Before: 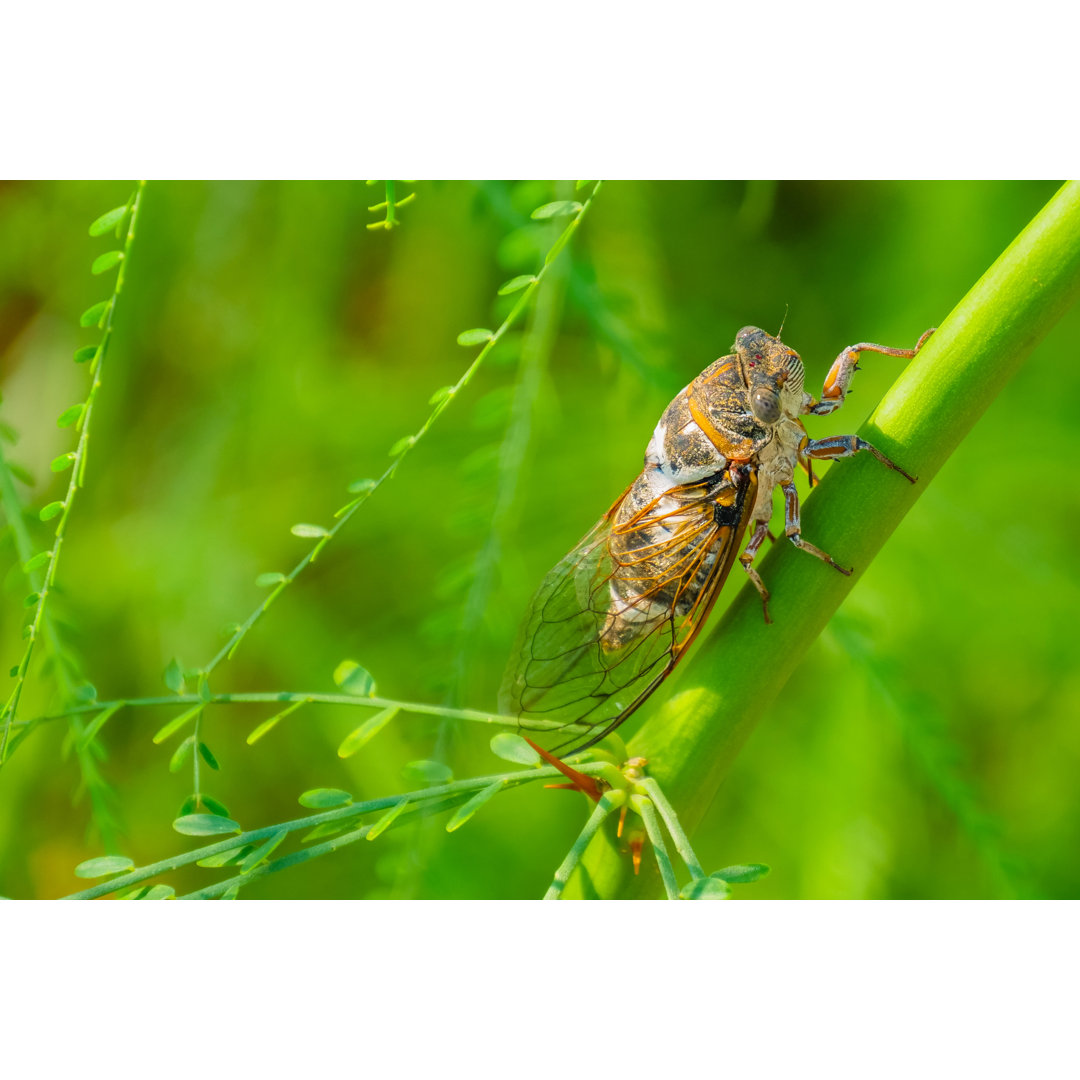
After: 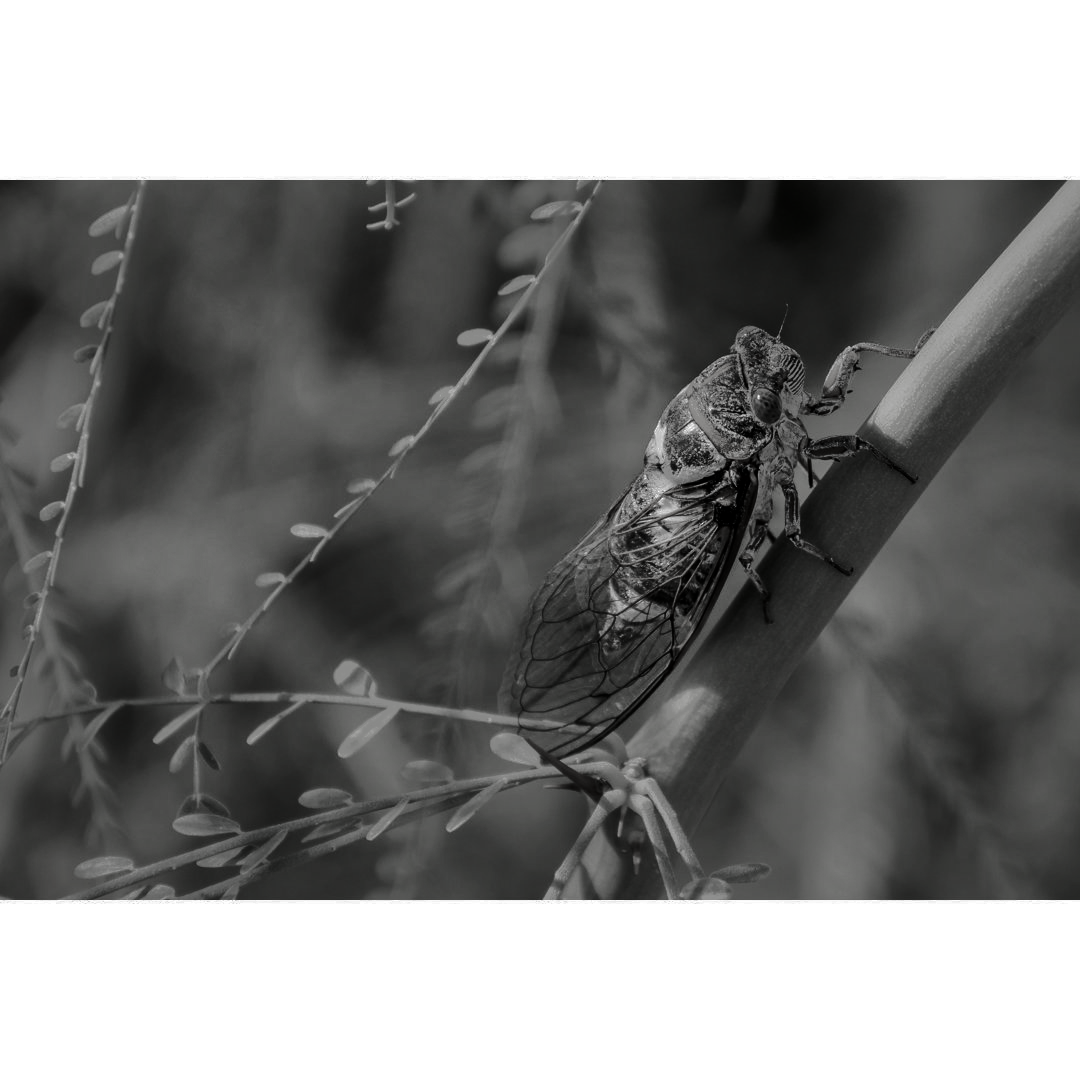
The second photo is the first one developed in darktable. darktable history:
shadows and highlights: shadows 58.65, highlights -60.09
contrast brightness saturation: contrast 0.021, brightness -0.992, saturation -0.99
